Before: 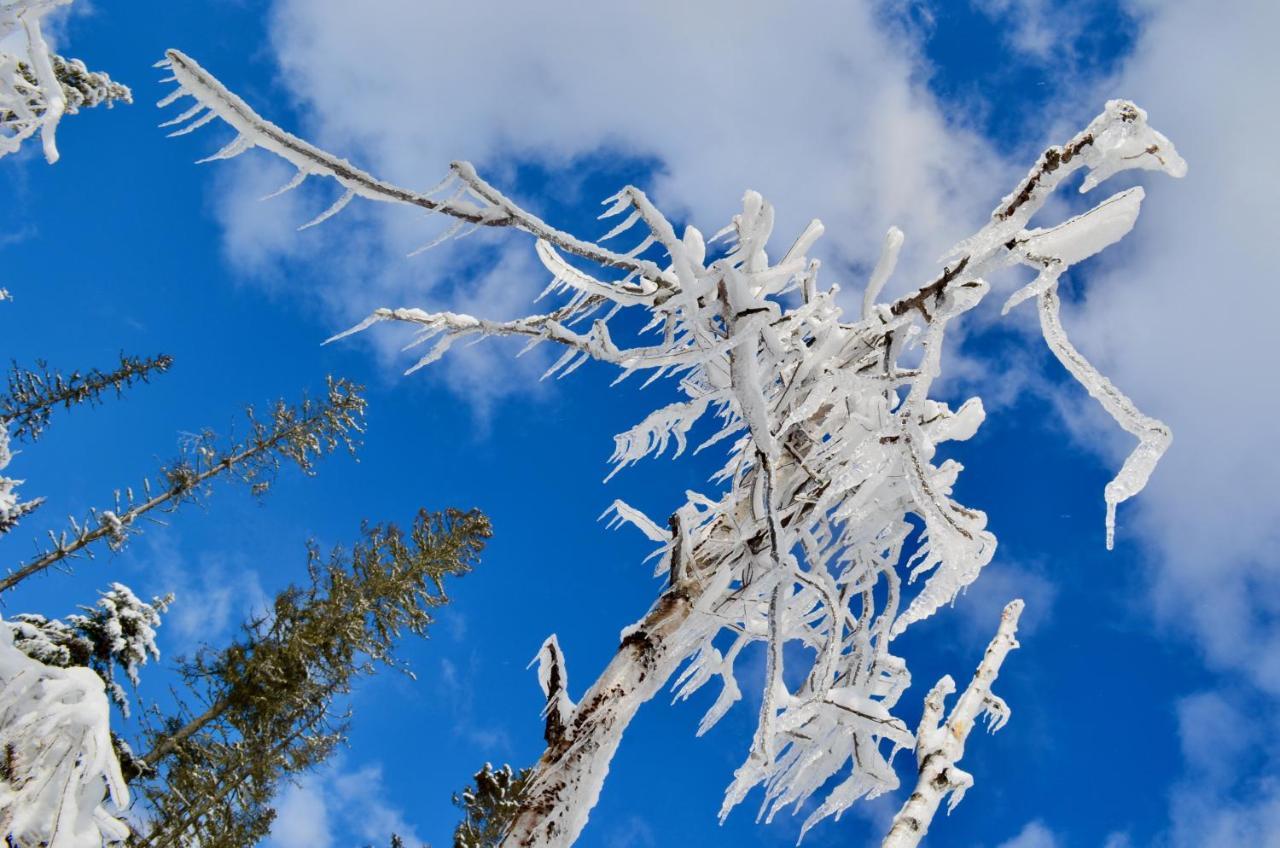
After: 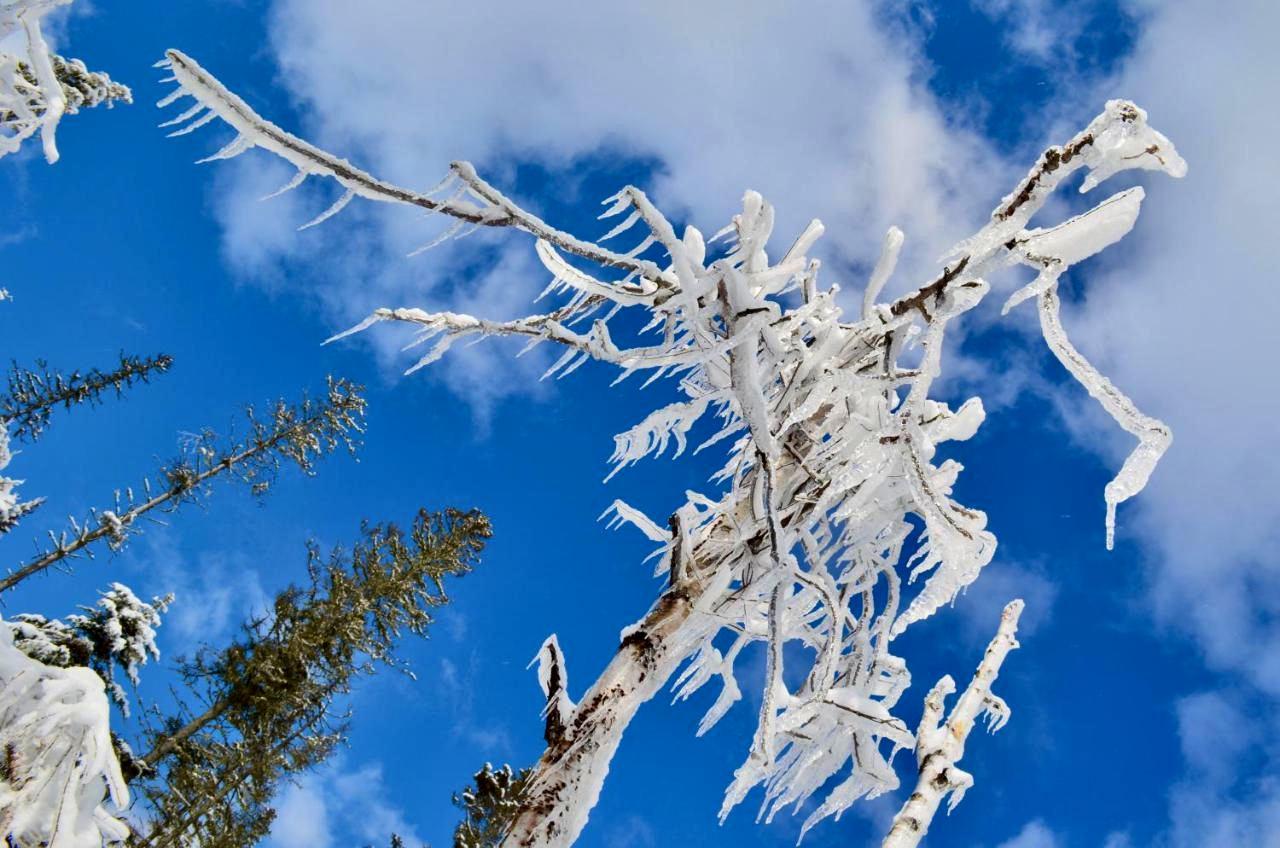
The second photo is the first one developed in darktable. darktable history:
velvia: on, module defaults
local contrast: mode bilateral grid, contrast 20, coarseness 50, detail 132%, midtone range 0.2
